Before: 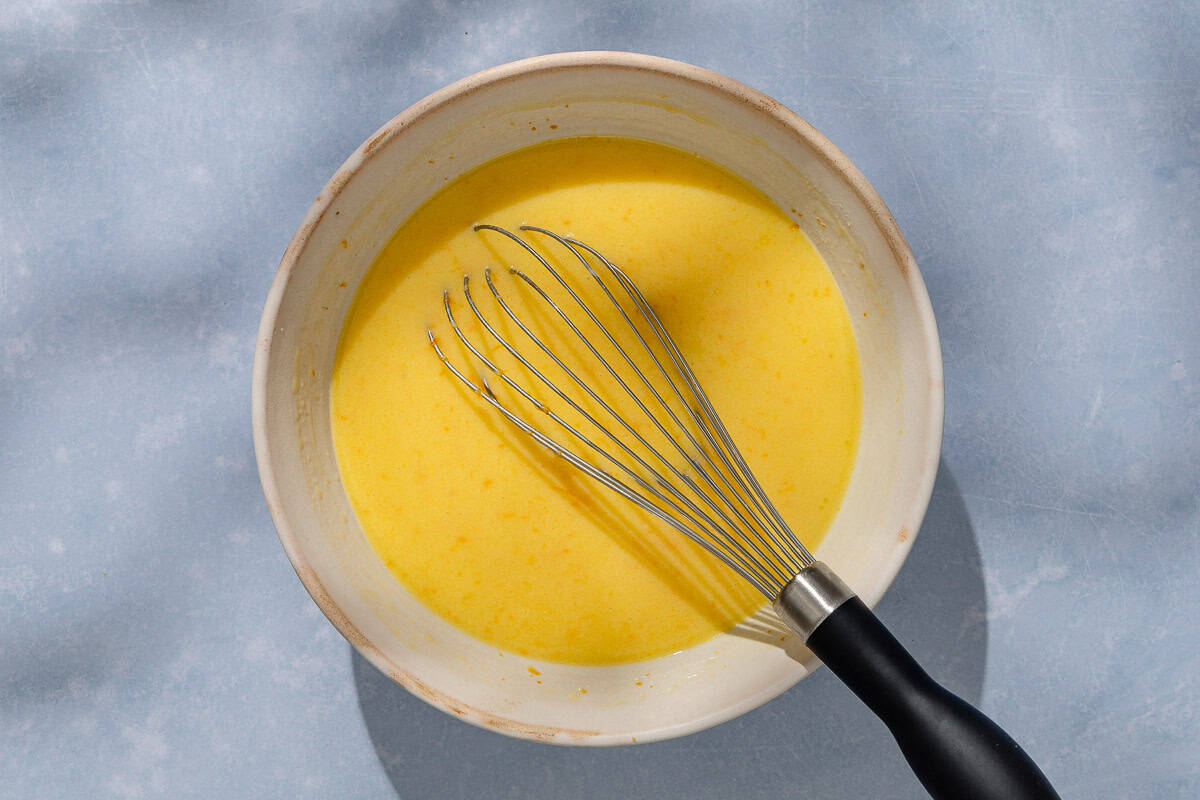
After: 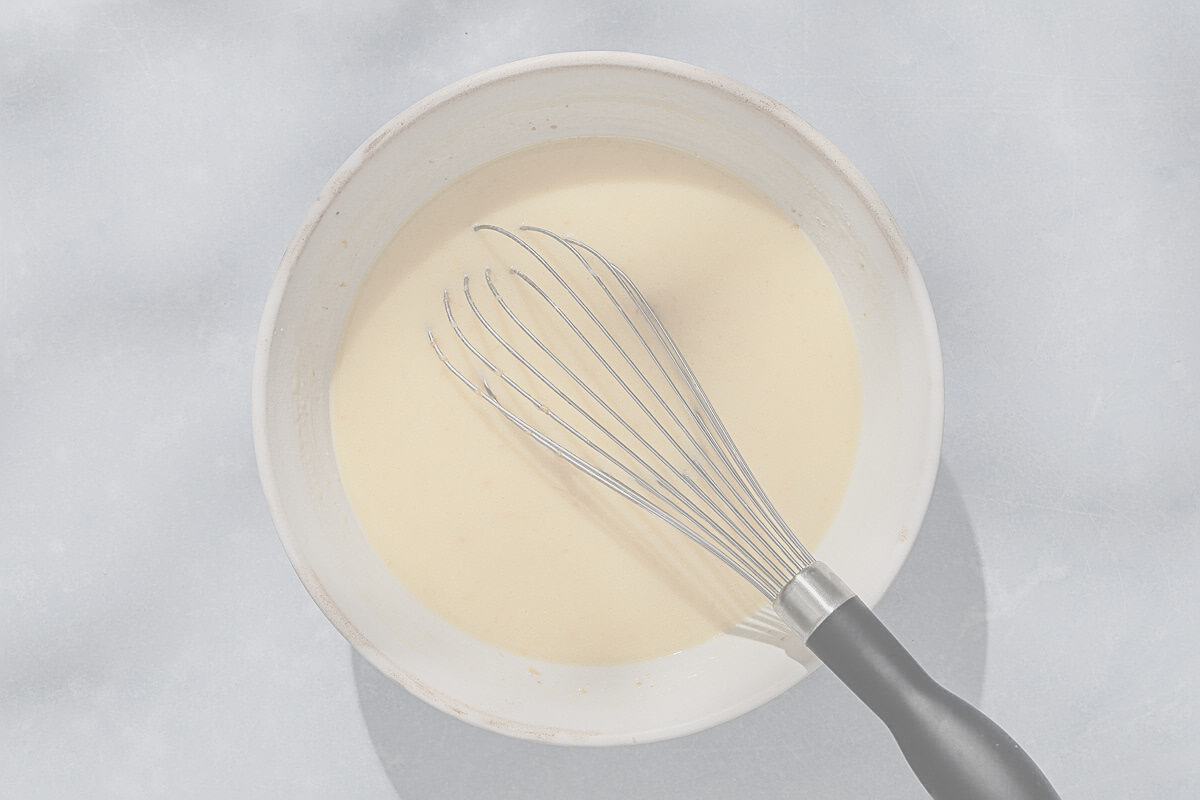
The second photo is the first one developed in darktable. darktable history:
contrast brightness saturation: contrast -0.326, brightness 0.77, saturation -0.793
sharpen: on, module defaults
